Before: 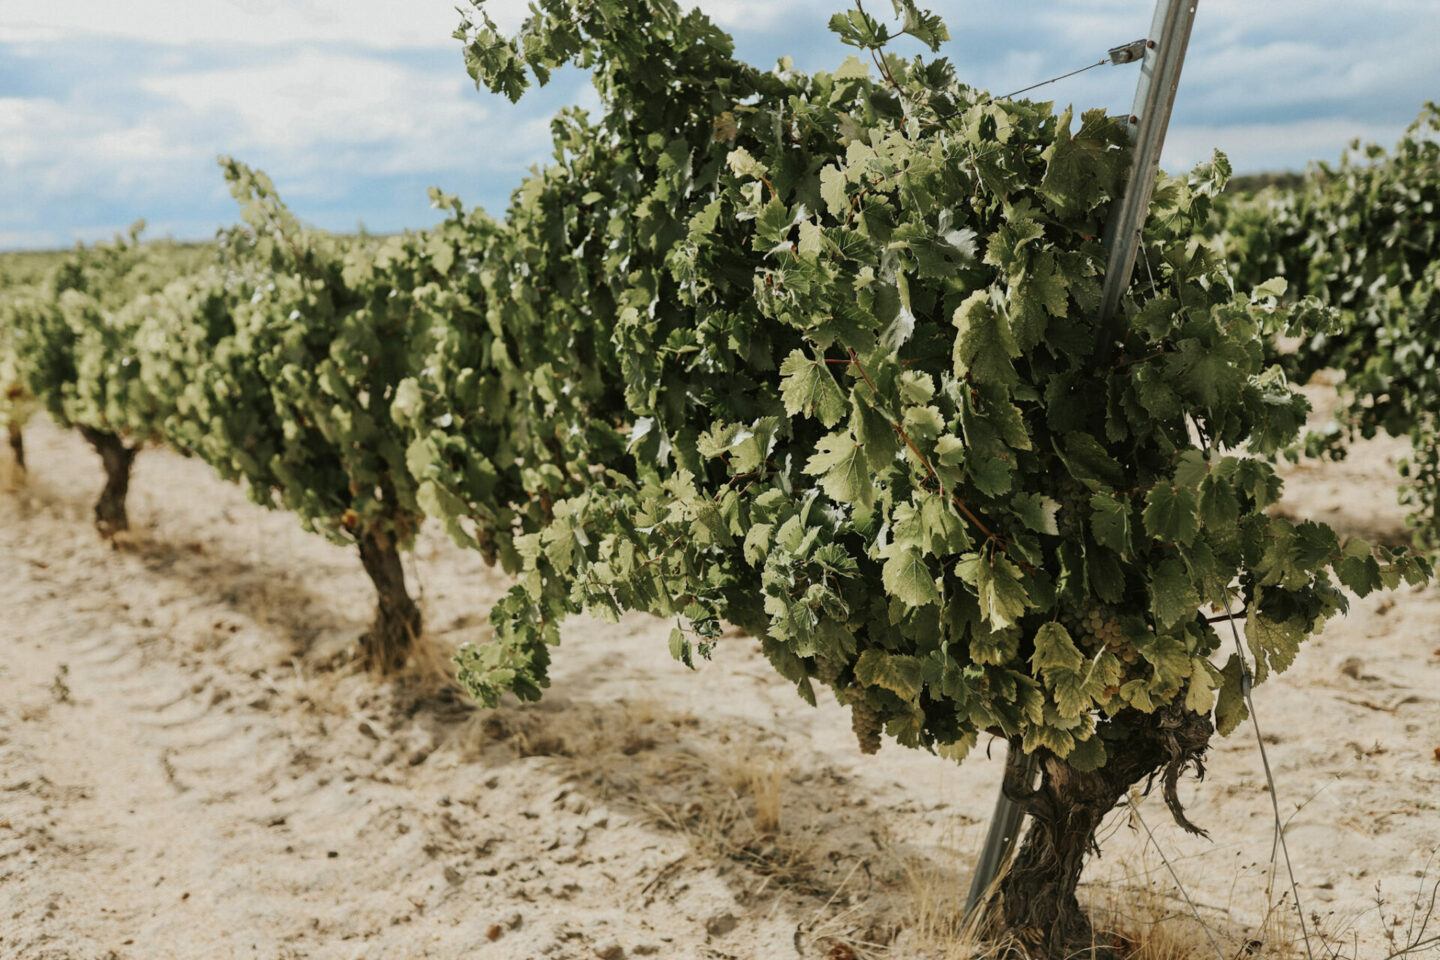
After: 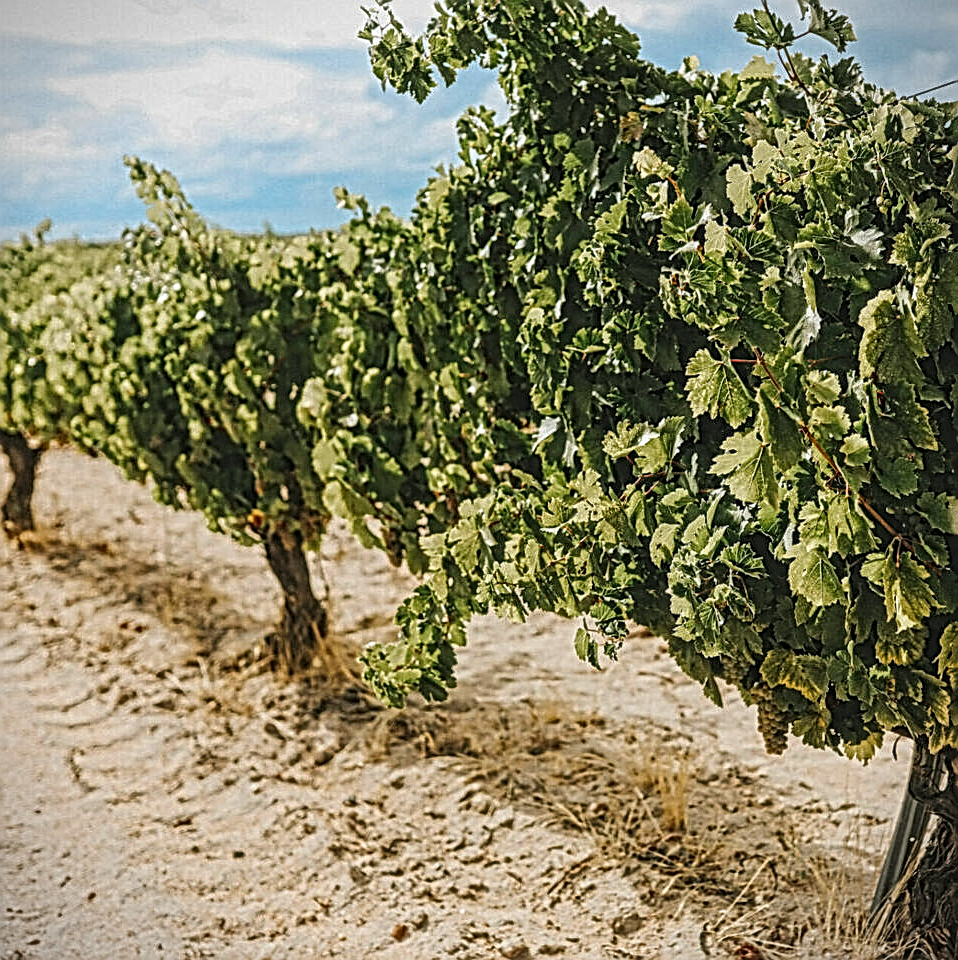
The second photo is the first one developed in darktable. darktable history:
local contrast: mode bilateral grid, contrast 21, coarseness 3, detail 299%, midtone range 0.2
vignetting: fall-off start 100.37%
sharpen: on, module defaults
crop and rotate: left 6.534%, right 26.927%
color balance rgb: shadows lift › chroma 1.038%, shadows lift › hue 242.99°, highlights gain › chroma 0.292%, highlights gain › hue 331.22°, global offset › luminance 0.779%, perceptual saturation grading › global saturation 19.619%
